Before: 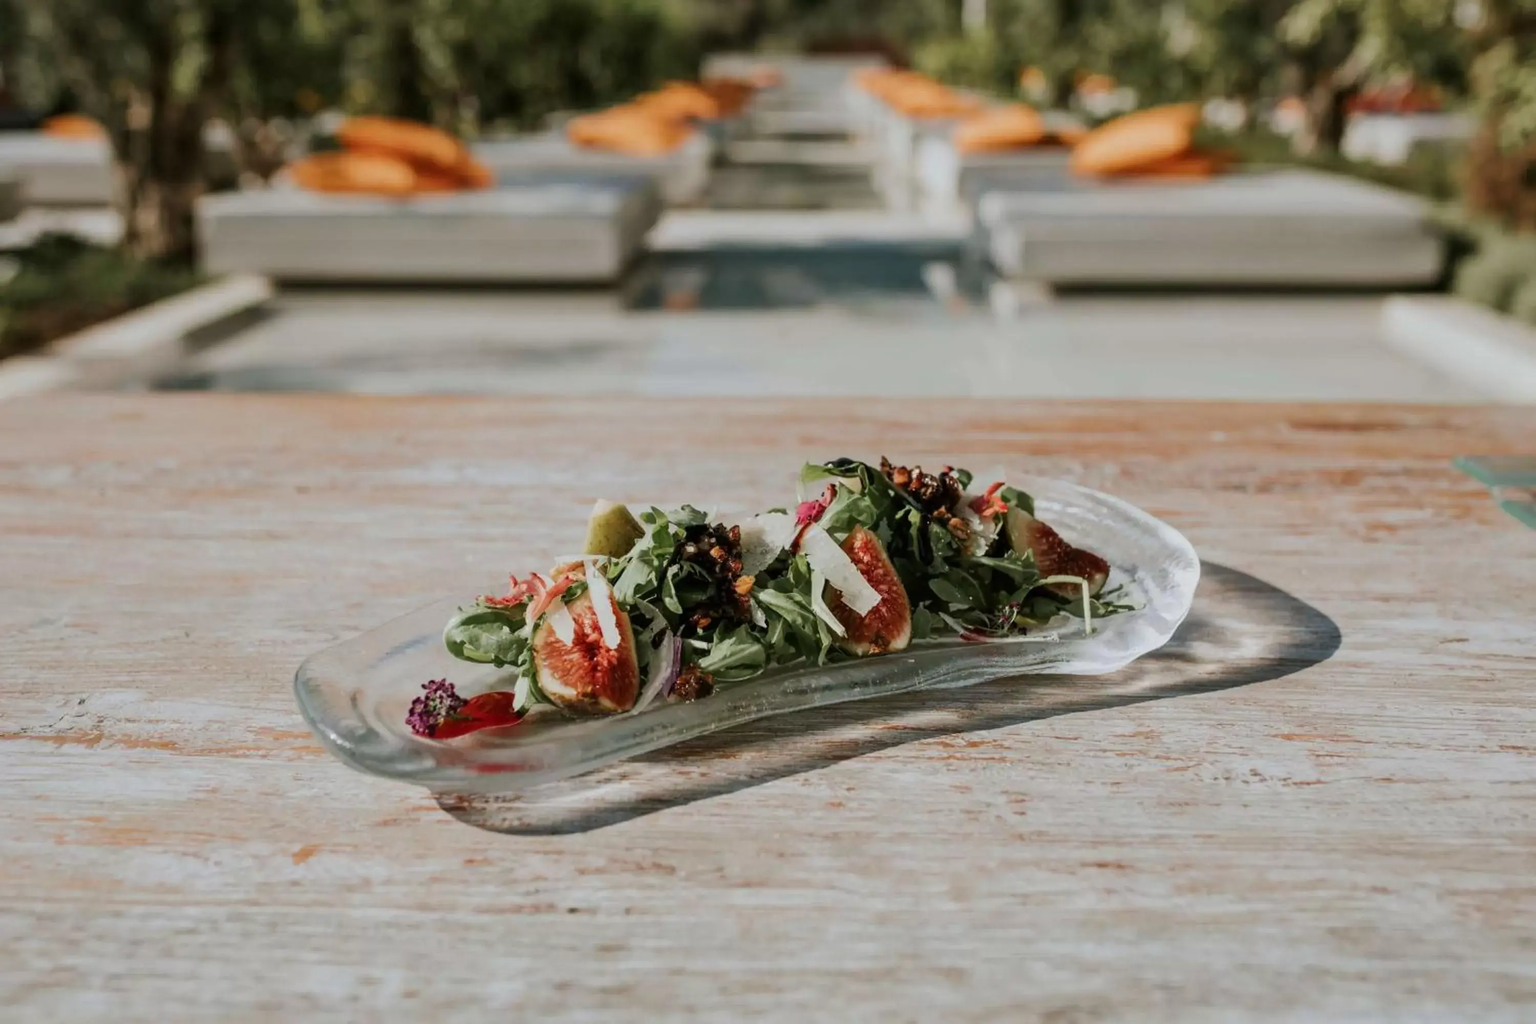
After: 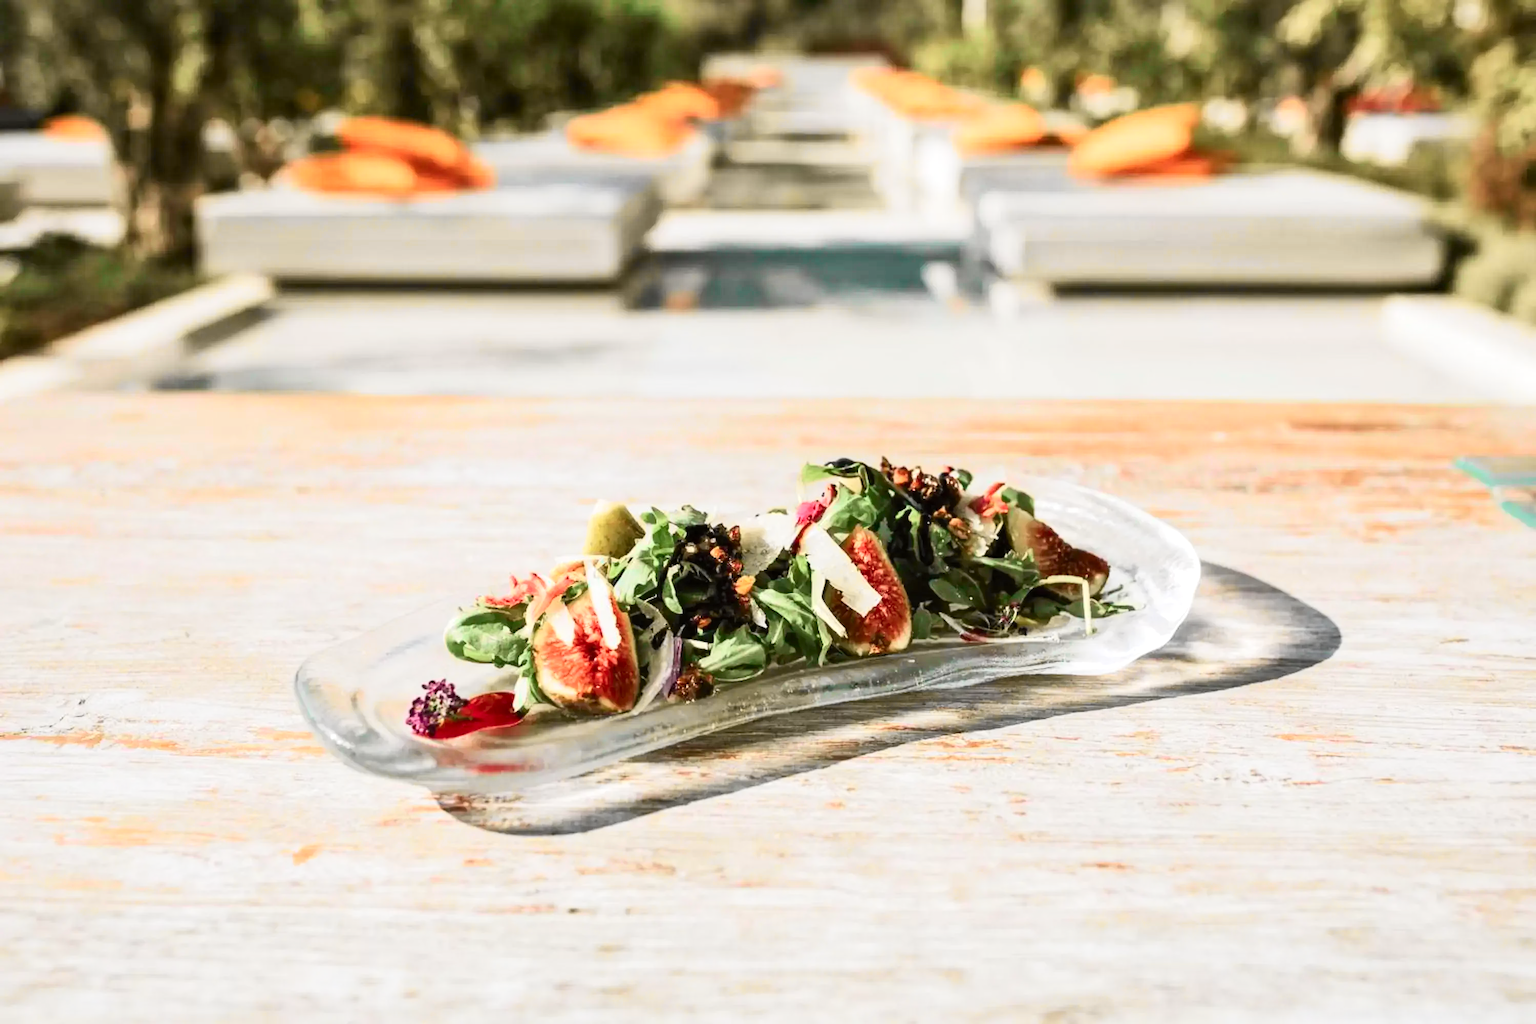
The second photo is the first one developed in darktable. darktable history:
tone curve: curves: ch0 [(0, 0) (0.055, 0.05) (0.258, 0.287) (0.434, 0.526) (0.517, 0.648) (0.745, 0.874) (1, 1)]; ch1 [(0, 0) (0.346, 0.307) (0.418, 0.383) (0.46, 0.439) (0.482, 0.493) (0.502, 0.503) (0.517, 0.514) (0.55, 0.561) (0.588, 0.603) (0.646, 0.688) (1, 1)]; ch2 [(0, 0) (0.346, 0.34) (0.431, 0.45) (0.485, 0.499) (0.5, 0.503) (0.527, 0.525) (0.545, 0.562) (0.679, 0.706) (1, 1)], color space Lab, independent channels, preserve colors none
exposure: black level correction 0, exposure 0.7 EV, compensate exposure bias true, compensate highlight preservation false
